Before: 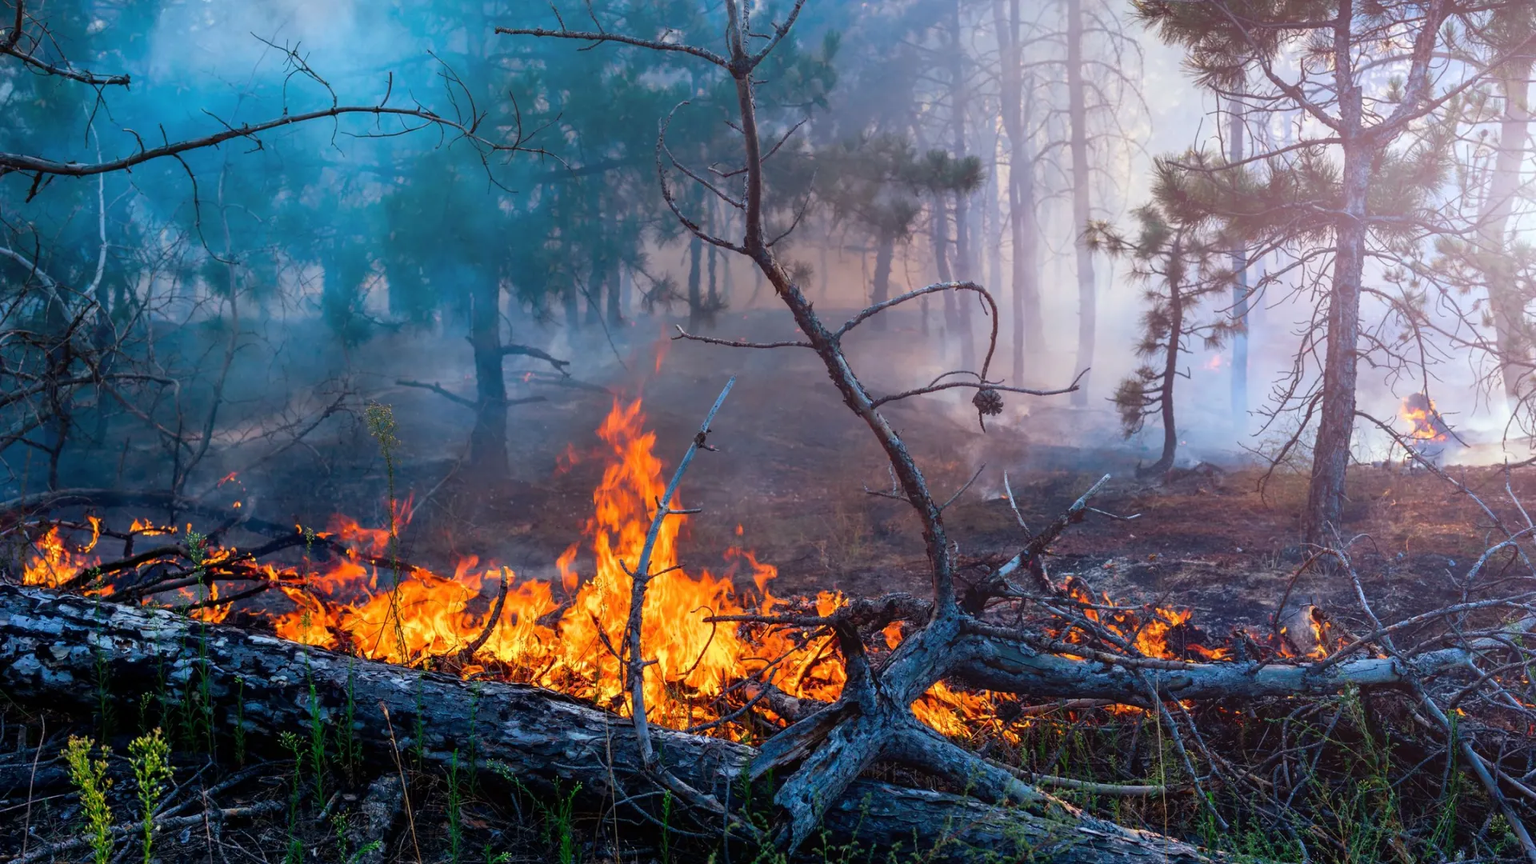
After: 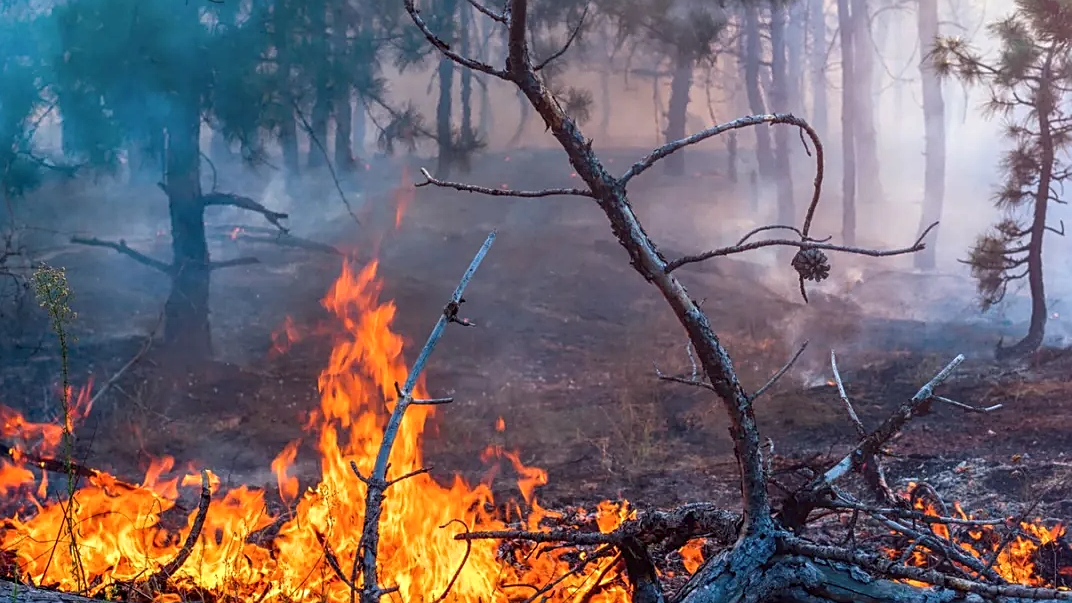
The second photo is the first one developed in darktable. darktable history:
sharpen: on, module defaults
crop and rotate: left 22.13%, top 22.054%, right 22.026%, bottom 22.102%
local contrast: detail 130%
